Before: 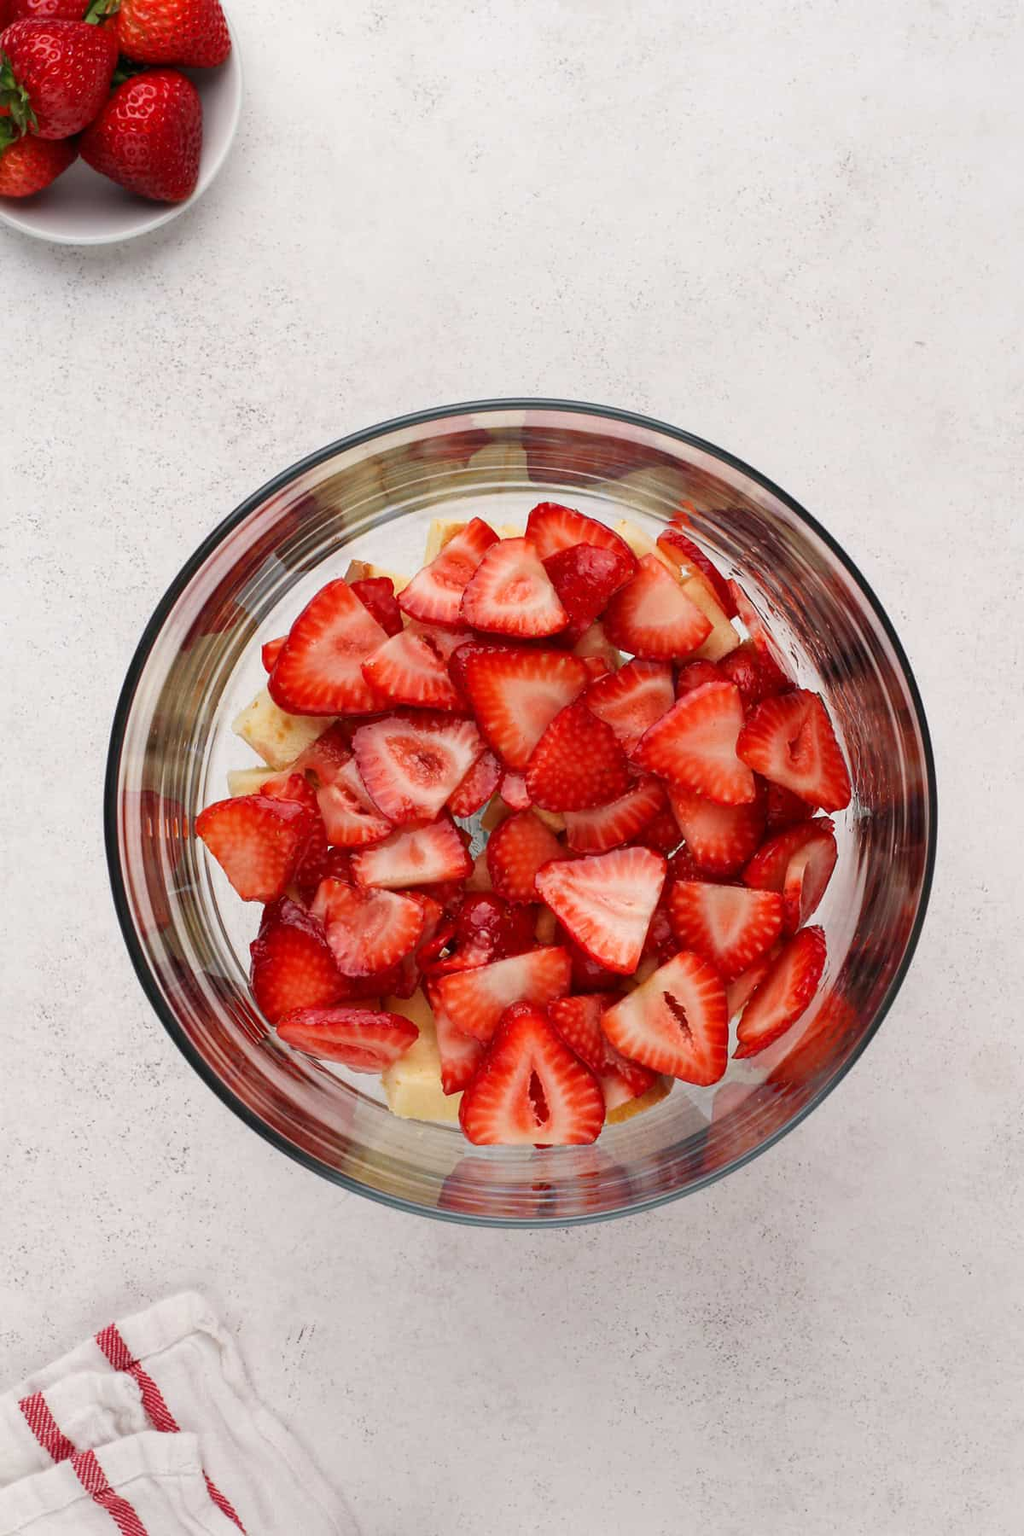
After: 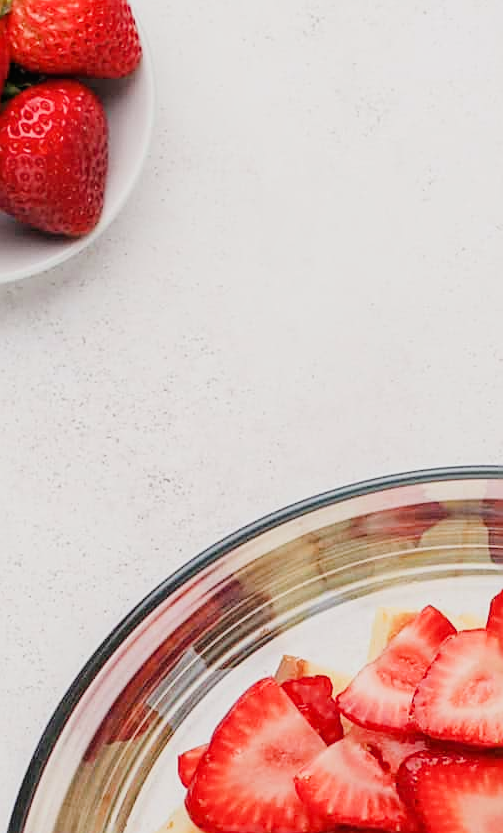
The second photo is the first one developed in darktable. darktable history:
tone equalizer: on, module defaults
sharpen: on, module defaults
exposure: black level correction 0, exposure 1 EV, compensate highlight preservation false
local contrast: detail 110%
crop and rotate: left 10.817%, top 0.062%, right 47.194%, bottom 53.626%
filmic rgb: black relative exposure -7.15 EV, white relative exposure 5.36 EV, hardness 3.02
